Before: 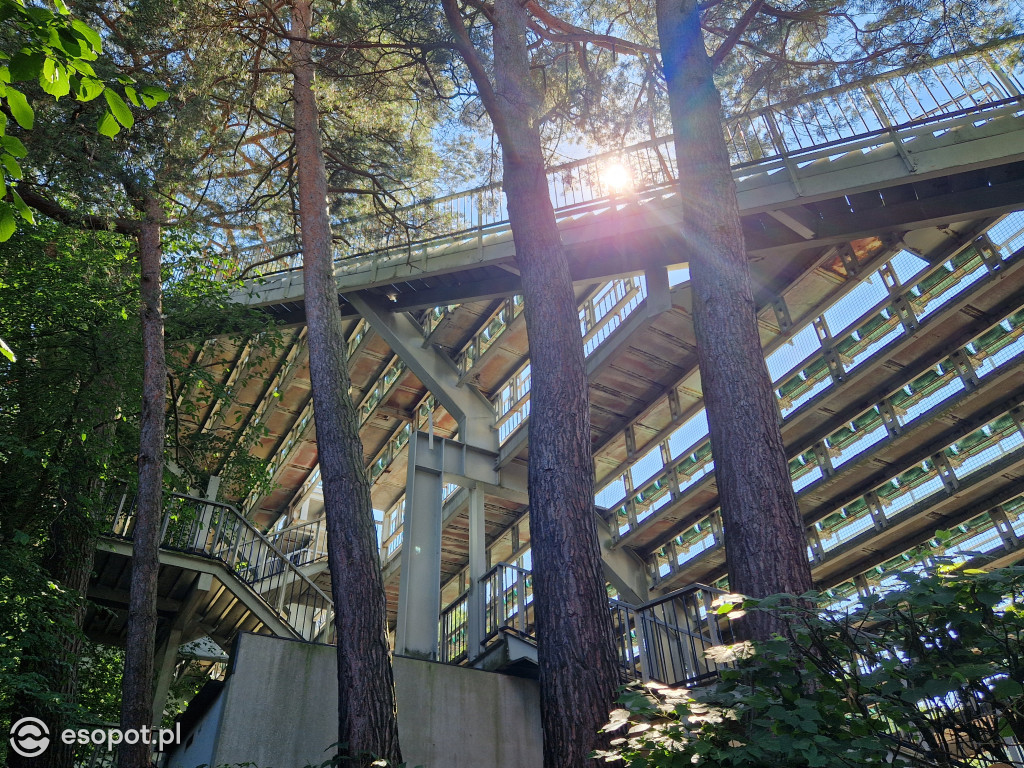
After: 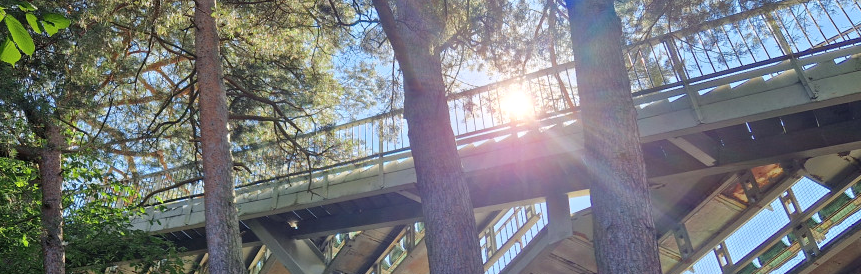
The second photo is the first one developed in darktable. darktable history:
shadows and highlights: radius 173.02, shadows 27.42, white point adjustment 3.29, highlights -68.3, soften with gaussian
crop and rotate: left 9.708%, top 9.514%, right 6.166%, bottom 54.798%
